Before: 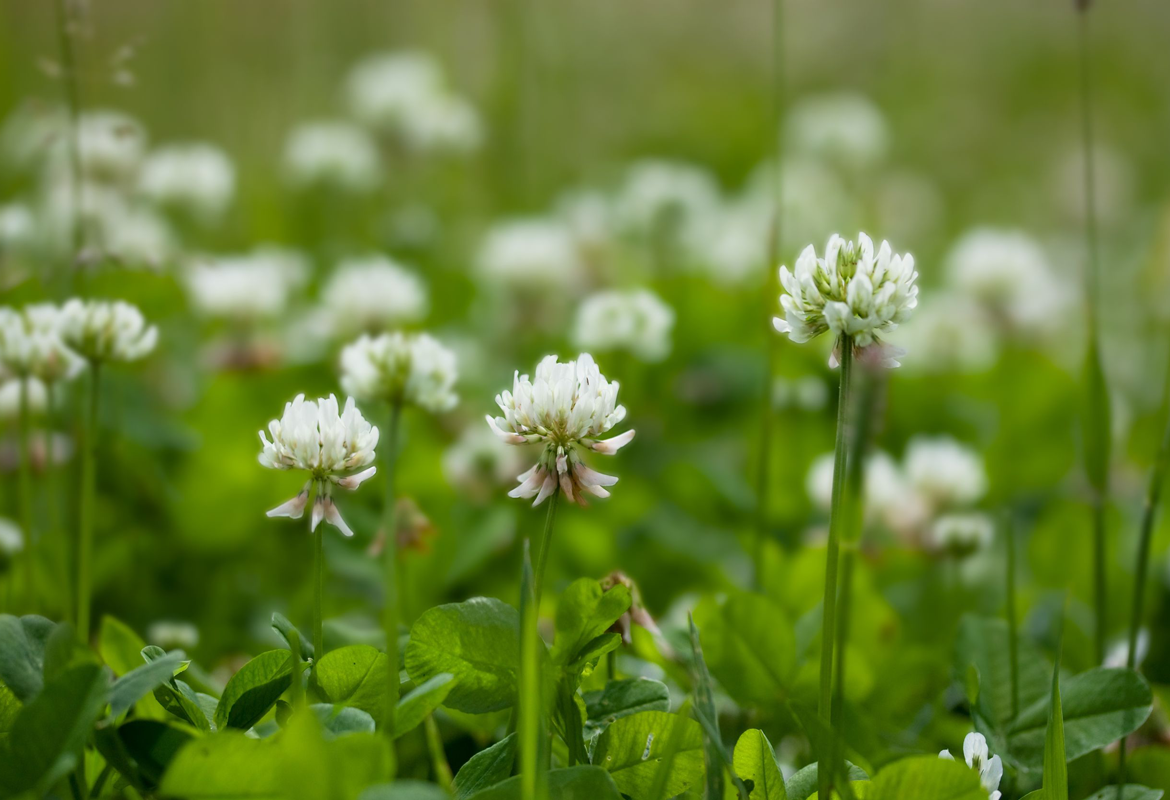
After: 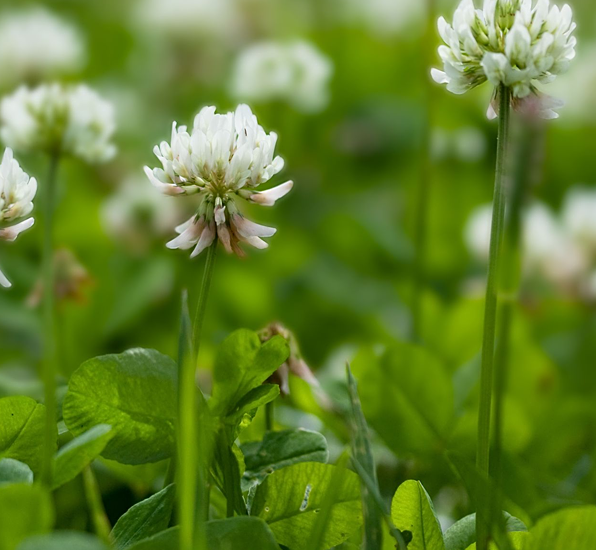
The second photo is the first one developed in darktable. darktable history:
white balance: red 1, blue 1
sharpen: radius 1.272, amount 0.305, threshold 0
crop and rotate: left 29.237%, top 31.152%, right 19.807%
